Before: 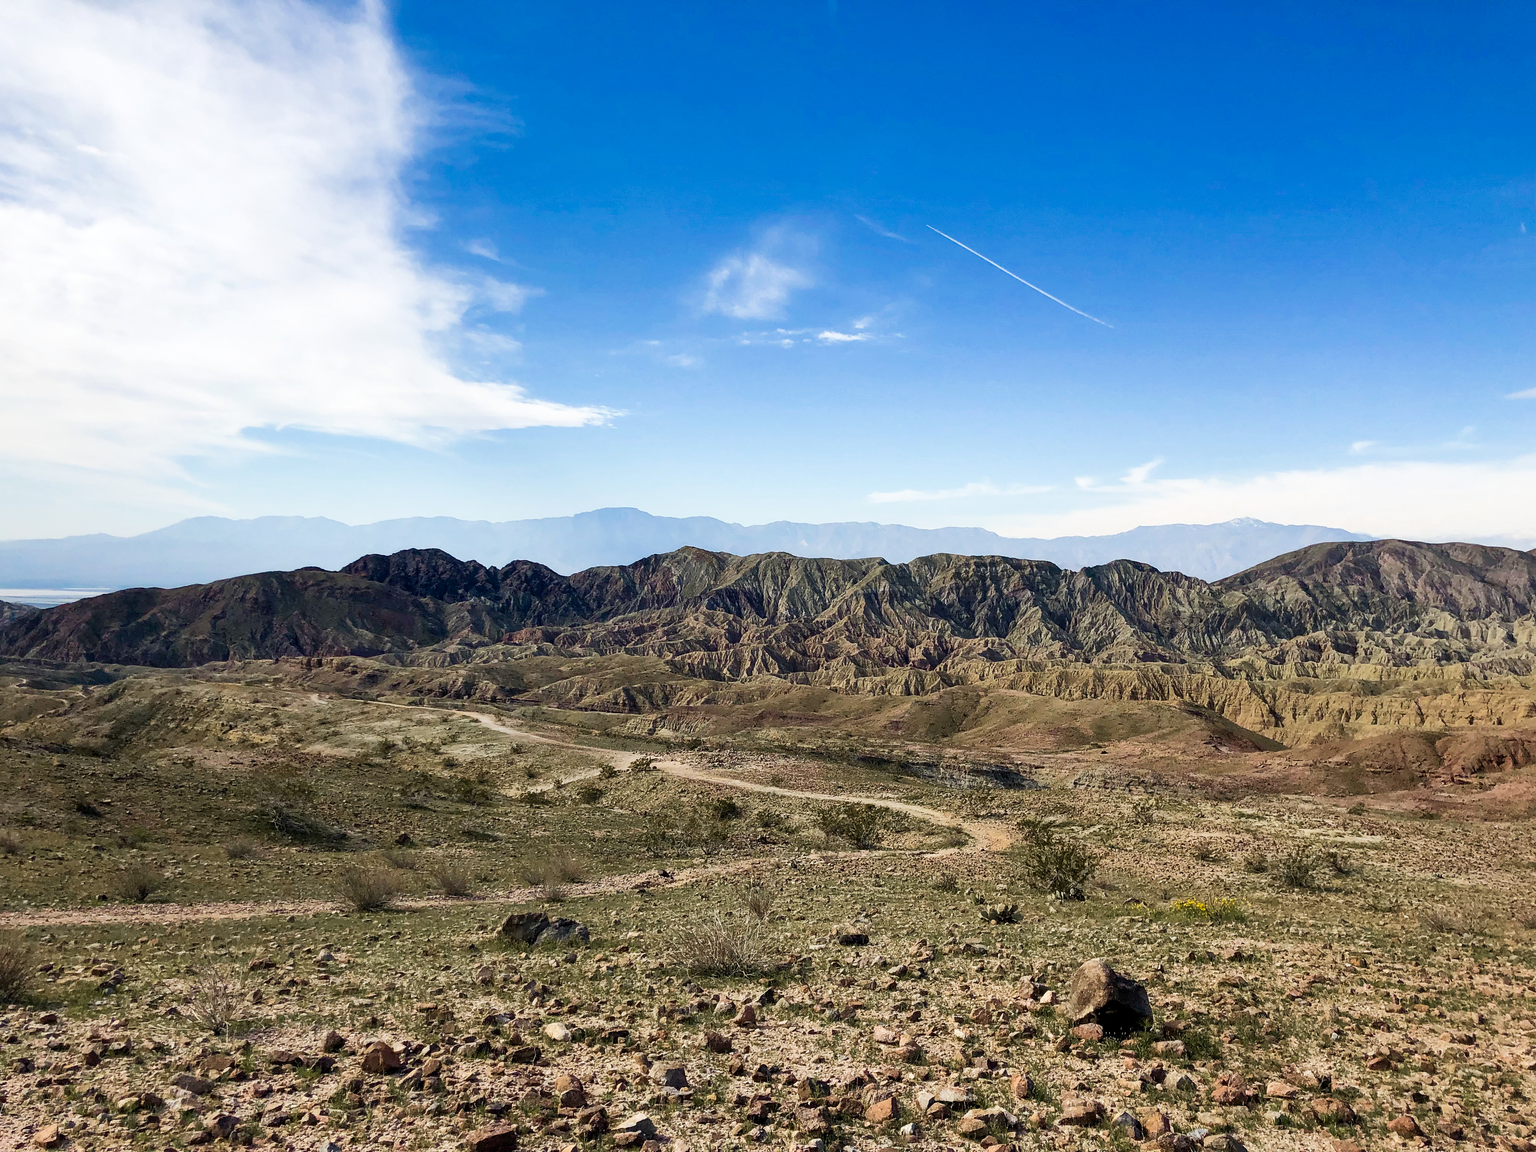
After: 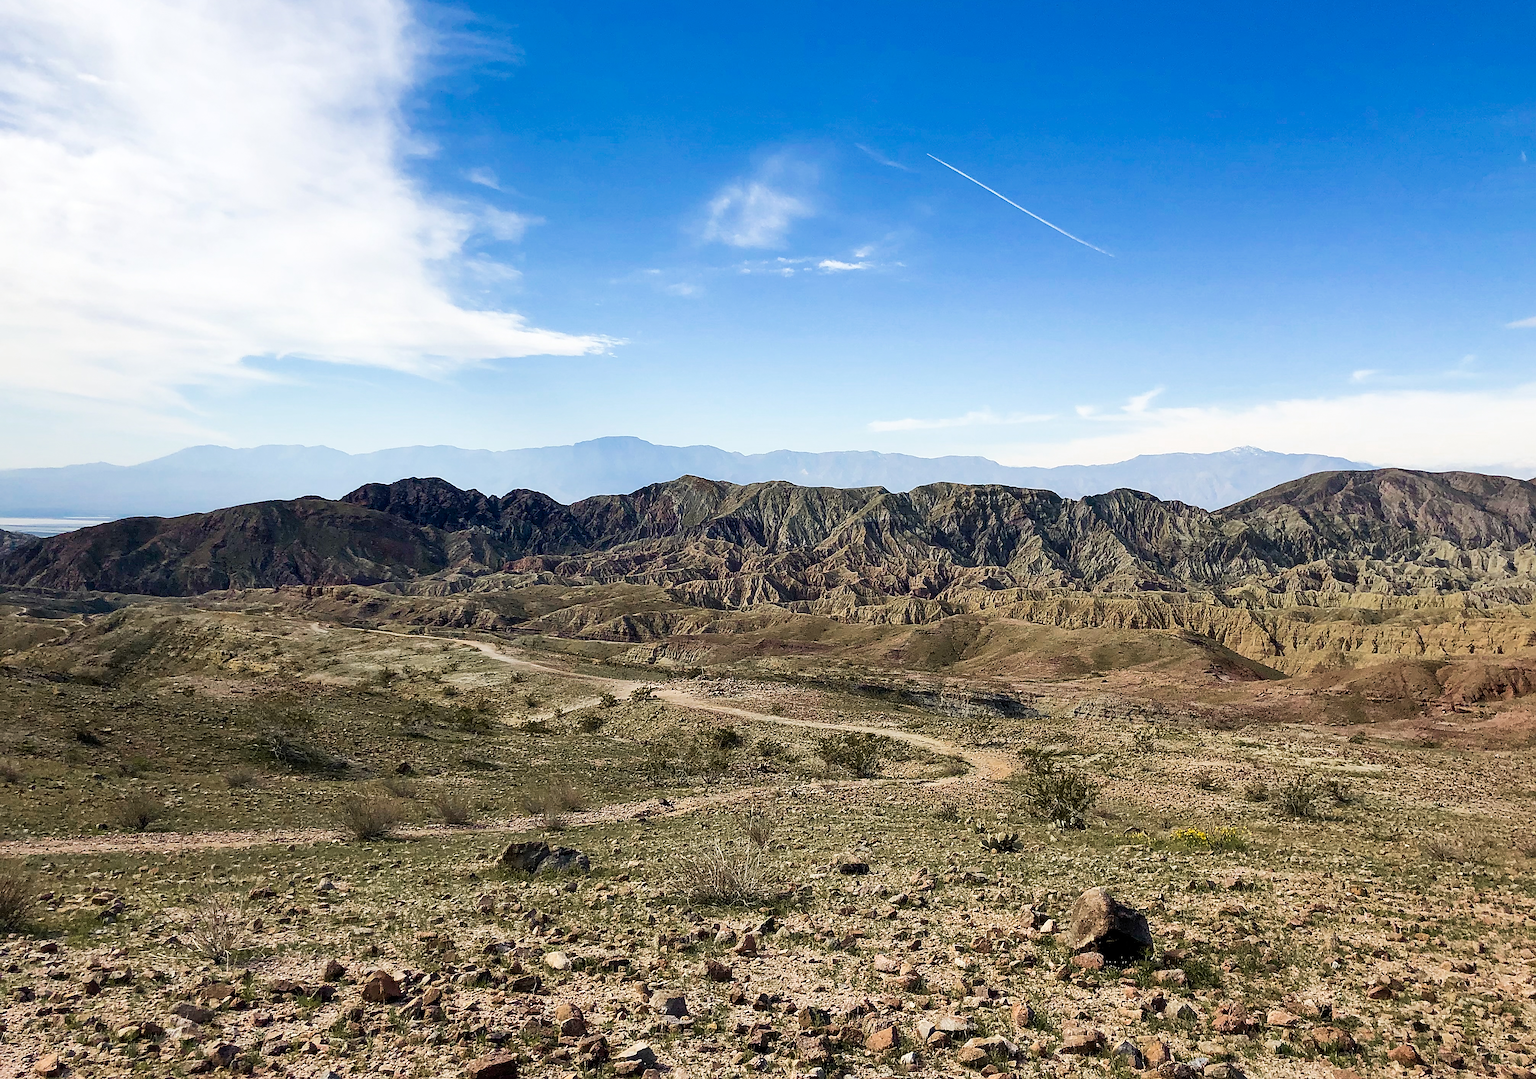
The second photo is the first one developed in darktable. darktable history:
sharpen: on, module defaults
crop and rotate: top 6.25%
